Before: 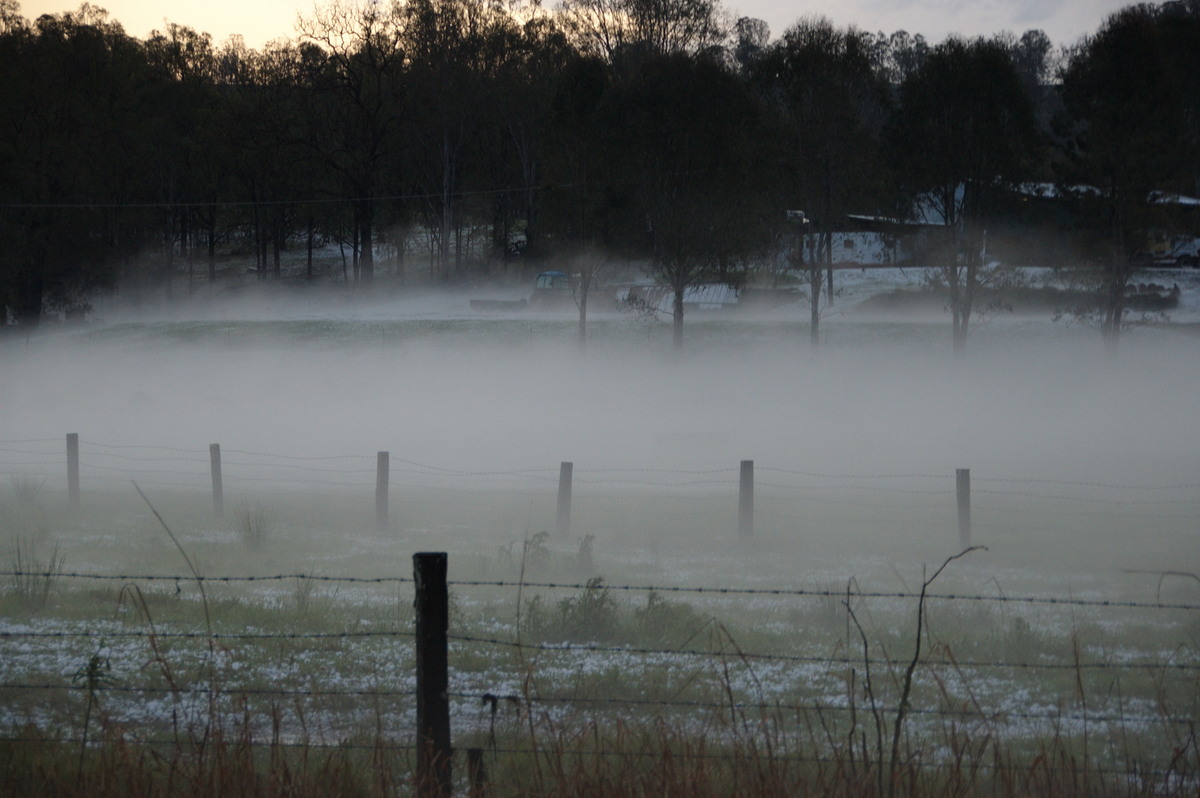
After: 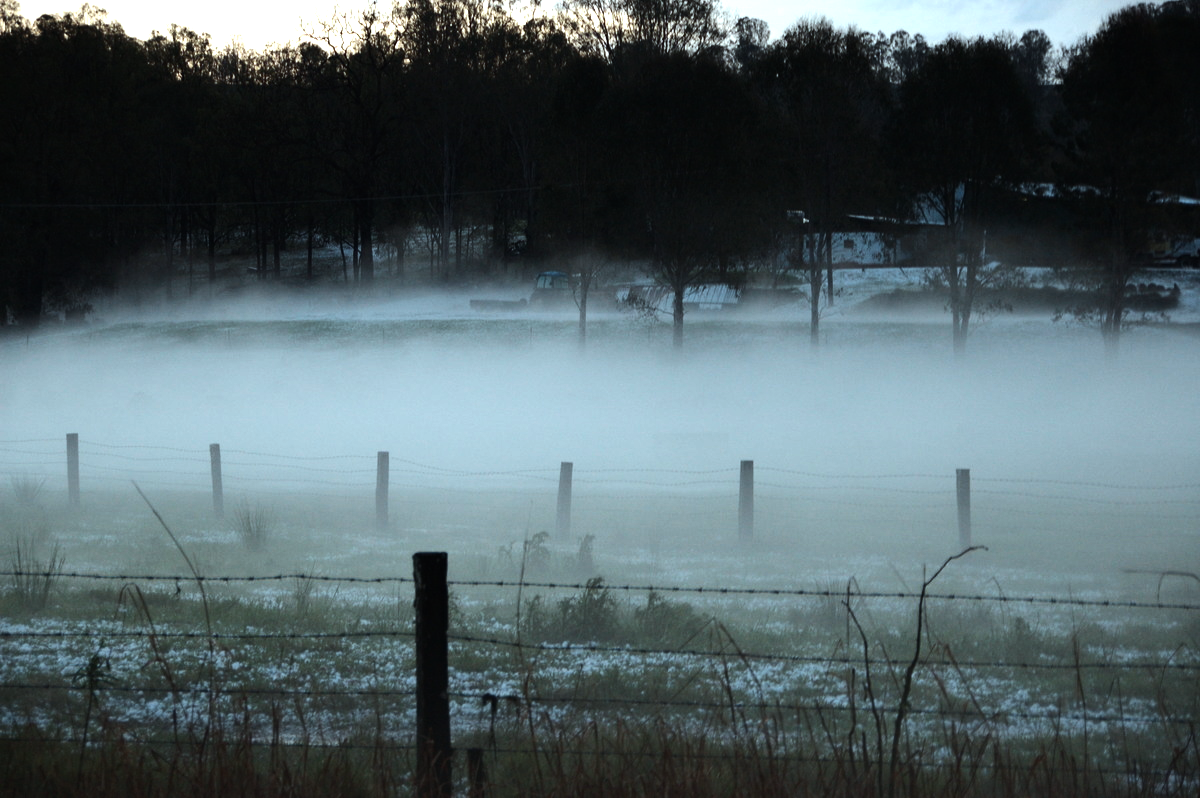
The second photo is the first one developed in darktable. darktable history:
color correction: highlights a* -10.04, highlights b* -10.37
tone equalizer: -8 EV -1.08 EV, -7 EV -1.01 EV, -6 EV -0.867 EV, -5 EV -0.578 EV, -3 EV 0.578 EV, -2 EV 0.867 EV, -1 EV 1.01 EV, +0 EV 1.08 EV, edges refinement/feathering 500, mask exposure compensation -1.57 EV, preserve details no
